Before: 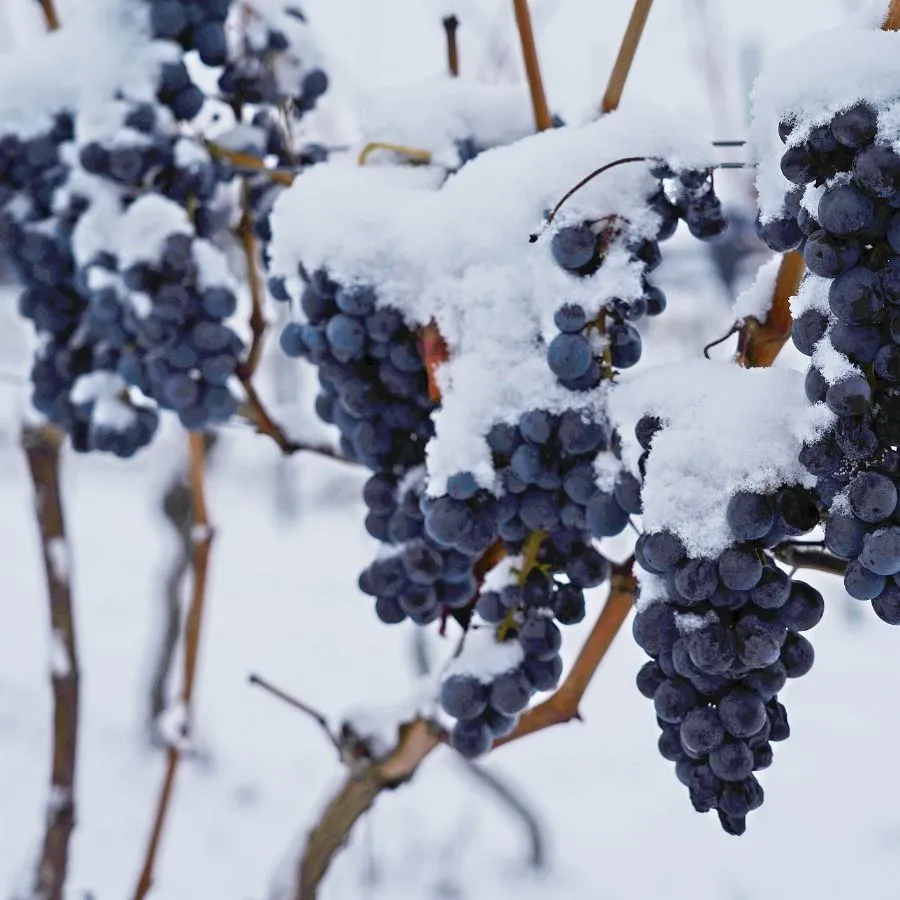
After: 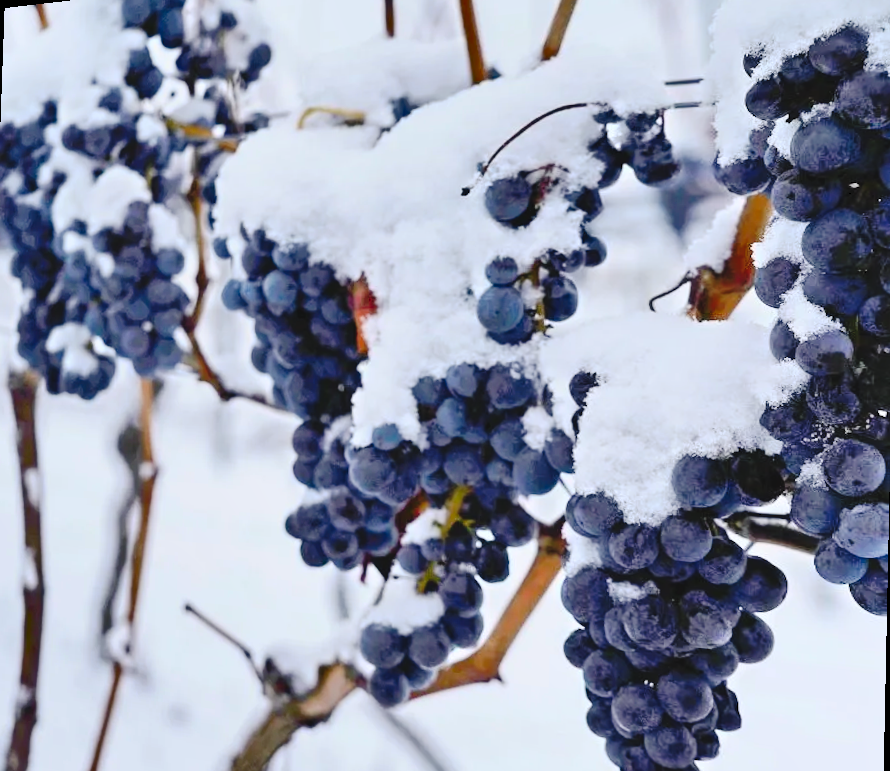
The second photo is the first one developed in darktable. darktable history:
shadows and highlights: soften with gaussian
tone curve: curves: ch0 [(0, 0) (0.003, 0.064) (0.011, 0.065) (0.025, 0.061) (0.044, 0.068) (0.069, 0.083) (0.1, 0.102) (0.136, 0.126) (0.177, 0.172) (0.224, 0.225) (0.277, 0.306) (0.335, 0.397) (0.399, 0.483) (0.468, 0.56) (0.543, 0.634) (0.623, 0.708) (0.709, 0.77) (0.801, 0.832) (0.898, 0.899) (1, 1)], preserve colors none
contrast brightness saturation: contrast 0.2, brightness 0.15, saturation 0.14
rotate and perspective: rotation 1.69°, lens shift (vertical) -0.023, lens shift (horizontal) -0.291, crop left 0.025, crop right 0.988, crop top 0.092, crop bottom 0.842
